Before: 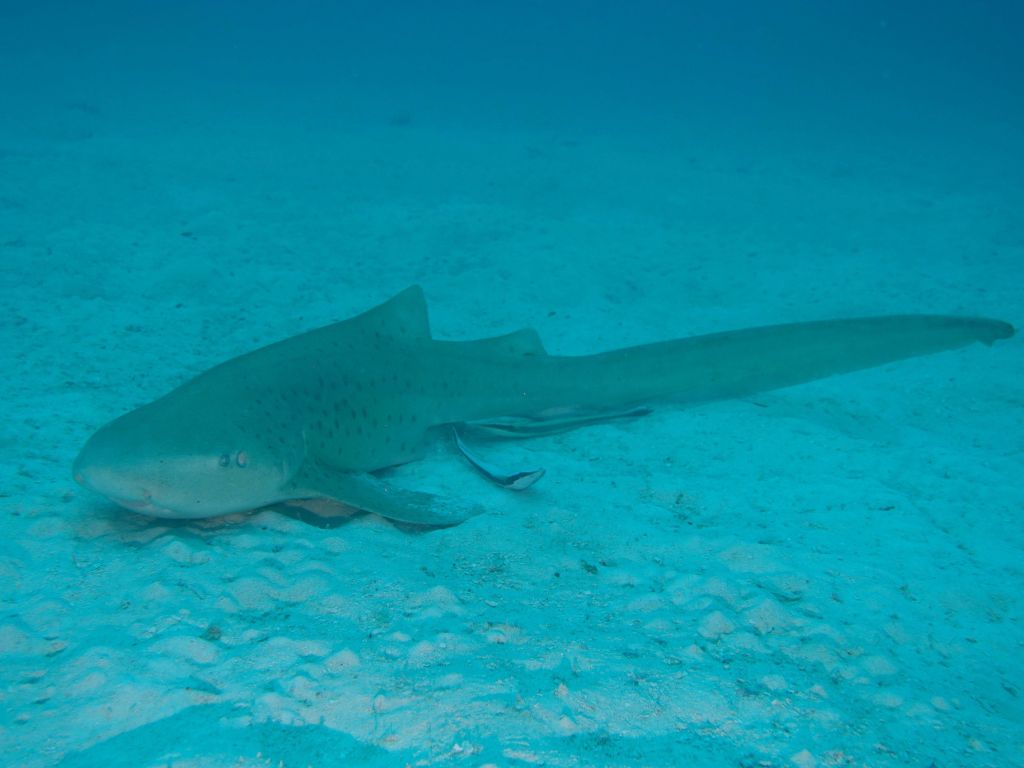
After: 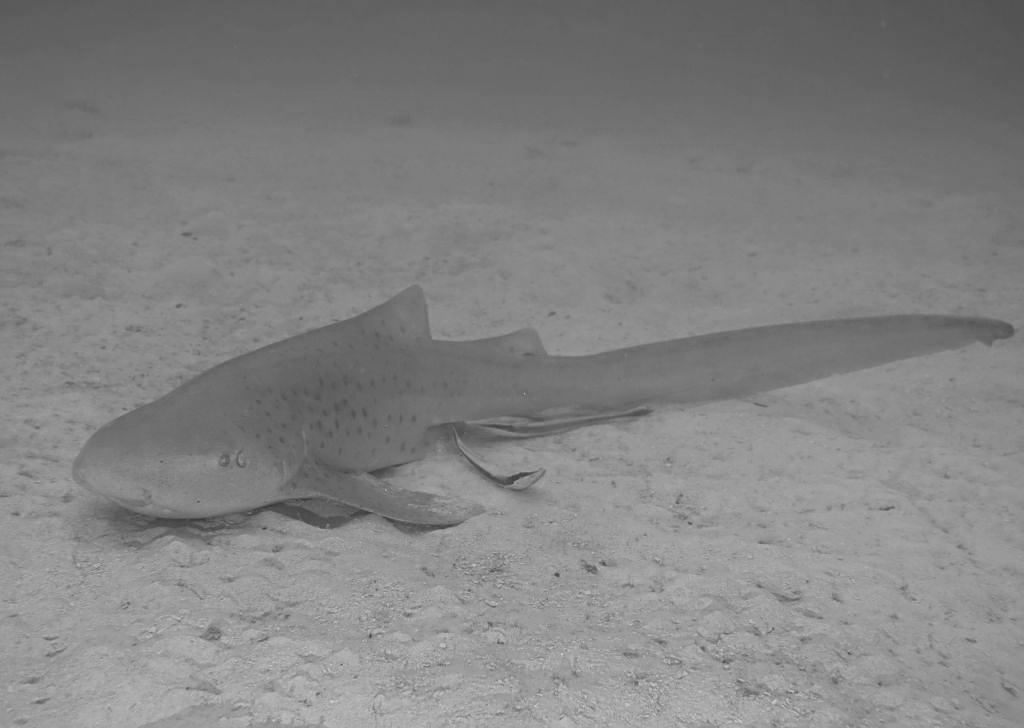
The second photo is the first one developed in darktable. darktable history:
rgb levels: preserve colors sum RGB, levels [[0.038, 0.433, 0.934], [0, 0.5, 1], [0, 0.5, 1]]
velvia: strength 40%
color balance rgb: linear chroma grading › global chroma 9%, perceptual saturation grading › global saturation 36%, perceptual saturation grading › shadows 35%, perceptual brilliance grading › global brilliance 15%, perceptual brilliance grading › shadows -35%, global vibrance 15%
crop and rotate: top 0%, bottom 5.097%
monochrome: on, module defaults
sharpen: amount 0.6
local contrast: mode bilateral grid, contrast 100, coarseness 100, detail 91%, midtone range 0.2
